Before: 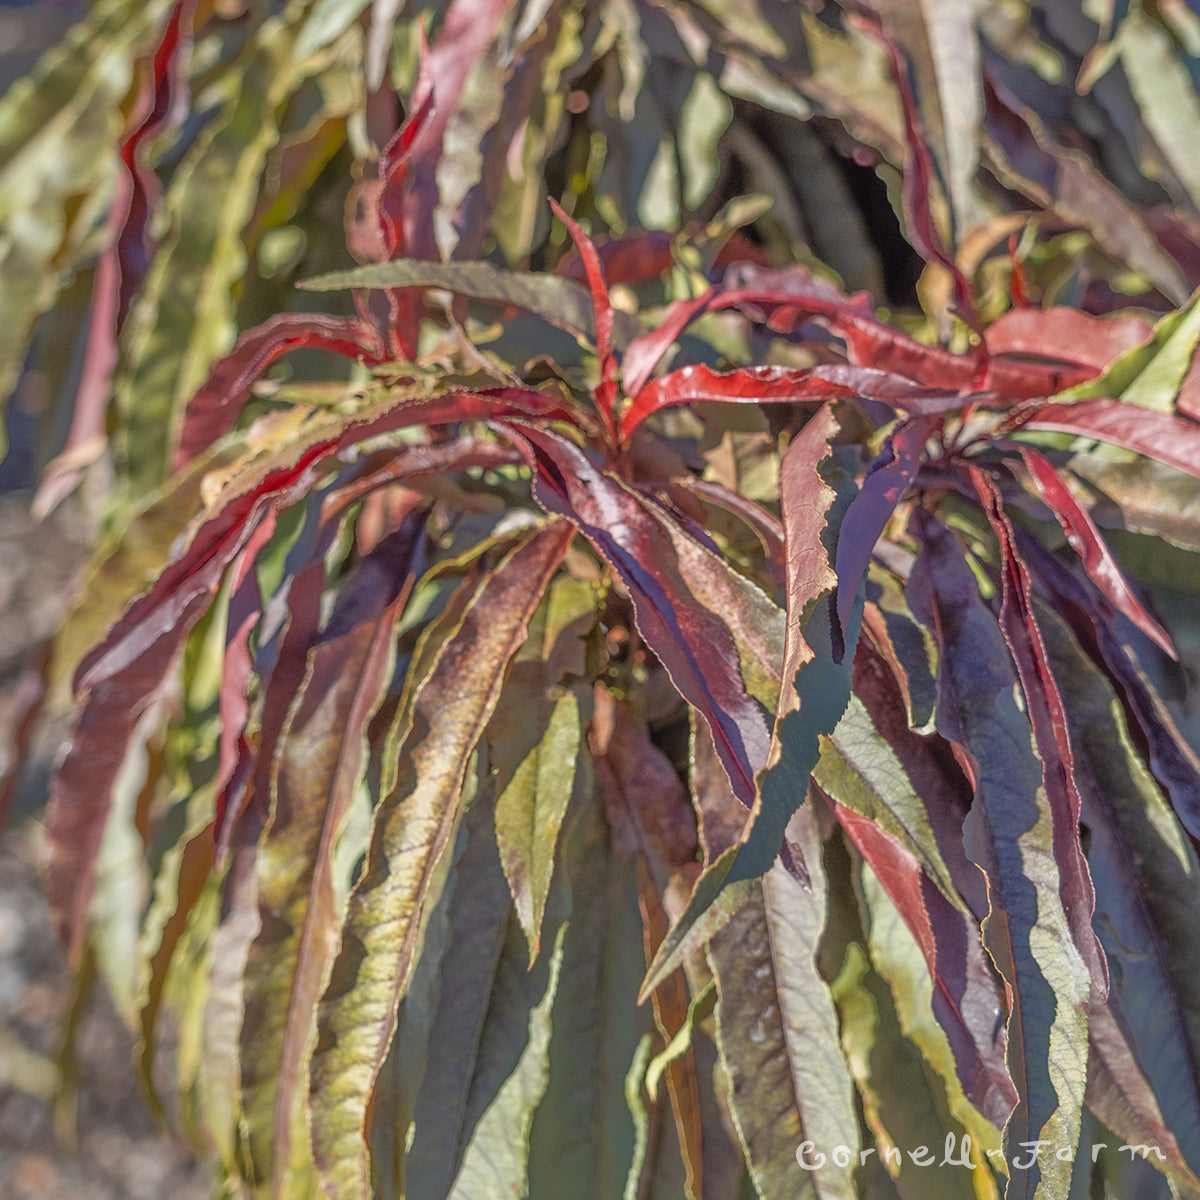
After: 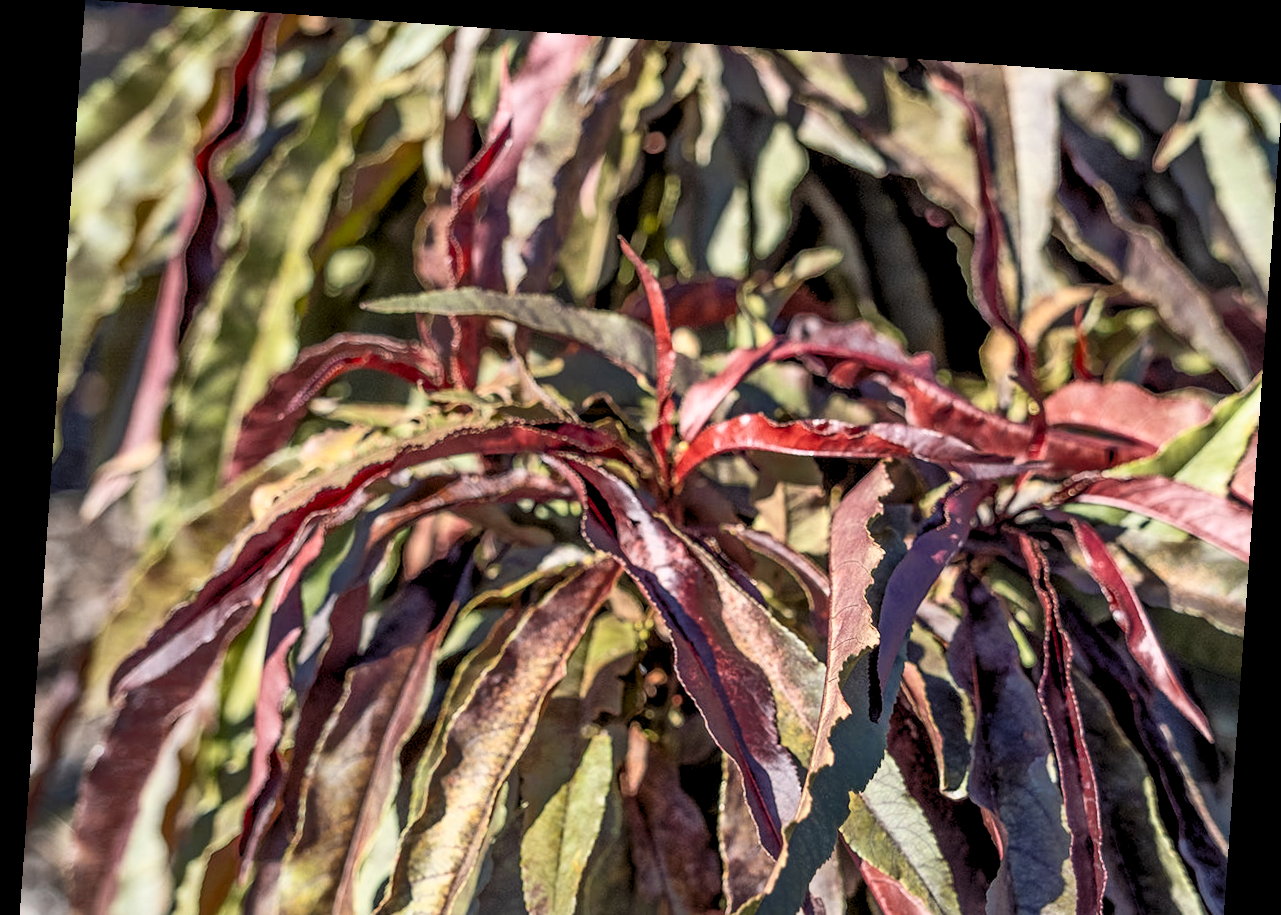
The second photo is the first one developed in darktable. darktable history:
rotate and perspective: rotation 4.1°, automatic cropping off
contrast brightness saturation: contrast 0.28
crop: bottom 28.576%
rgb levels: levels [[0.029, 0.461, 0.922], [0, 0.5, 1], [0, 0.5, 1]]
